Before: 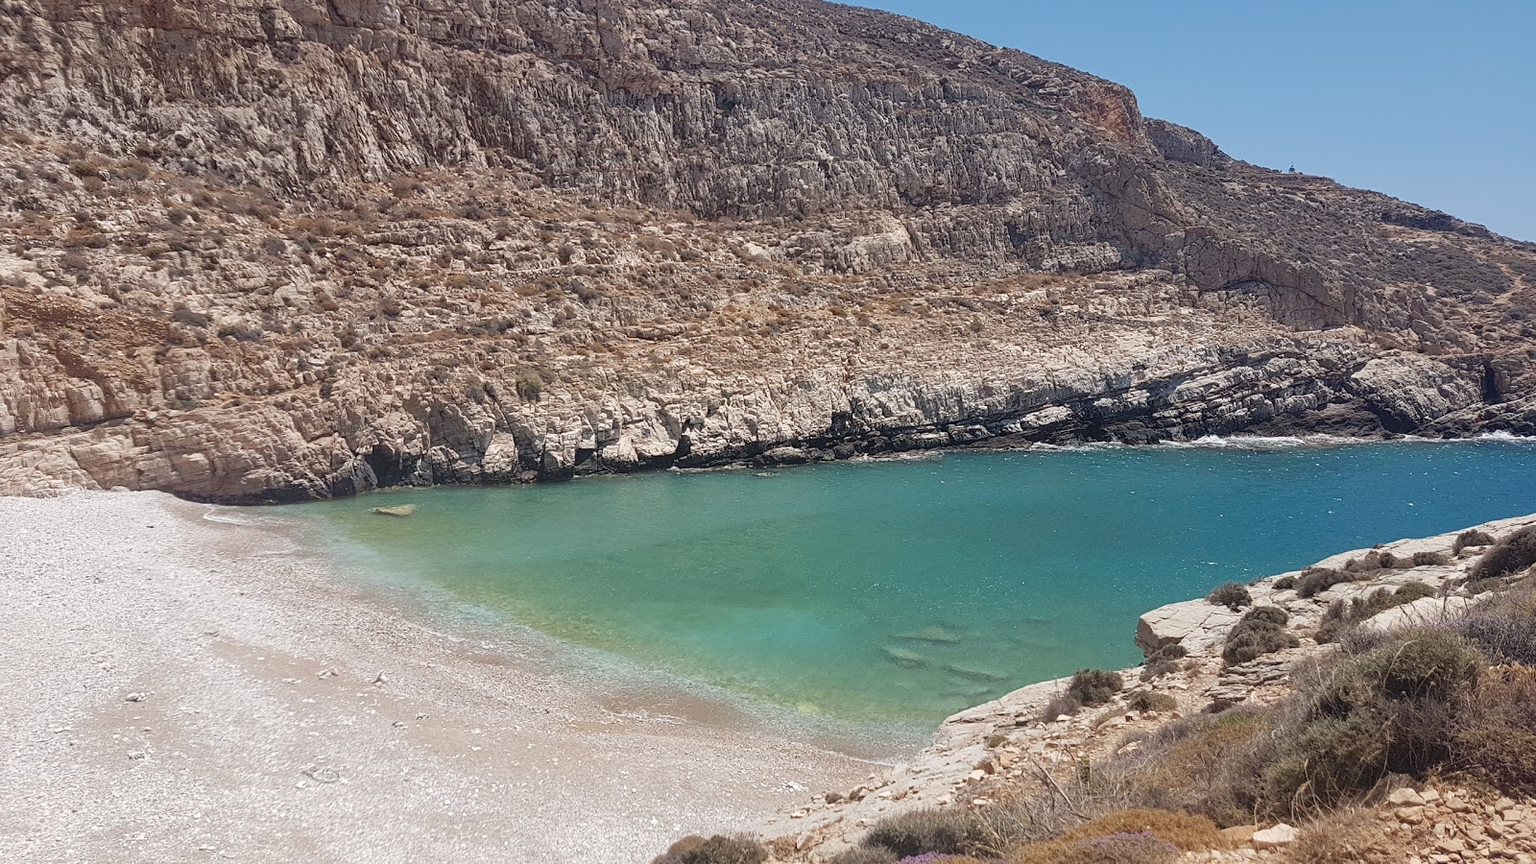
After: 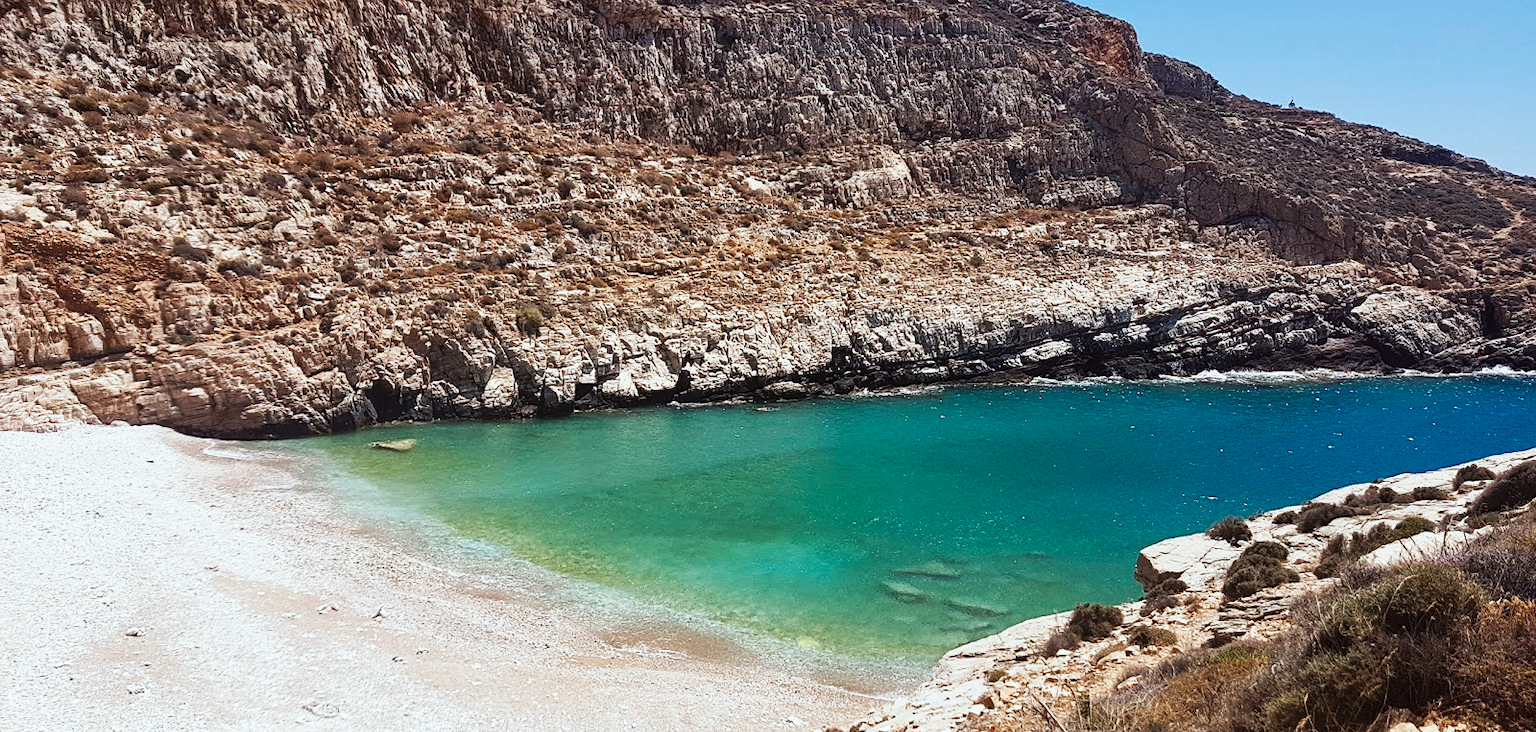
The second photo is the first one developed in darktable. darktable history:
crop: top 7.58%, bottom 7.538%
contrast brightness saturation: brightness -0.094
tone curve: curves: ch0 [(0, 0) (0.187, 0.12) (0.384, 0.363) (0.577, 0.681) (0.735, 0.881) (0.864, 0.959) (1, 0.987)]; ch1 [(0, 0) (0.402, 0.36) (0.476, 0.466) (0.501, 0.501) (0.518, 0.514) (0.564, 0.614) (0.614, 0.664) (0.741, 0.829) (1, 1)]; ch2 [(0, 0) (0.429, 0.387) (0.483, 0.481) (0.503, 0.501) (0.522, 0.533) (0.564, 0.605) (0.615, 0.697) (0.702, 0.774) (1, 0.895)], preserve colors none
color correction: highlights a* -2.96, highlights b* -2.25, shadows a* 1.96, shadows b* 2.66
